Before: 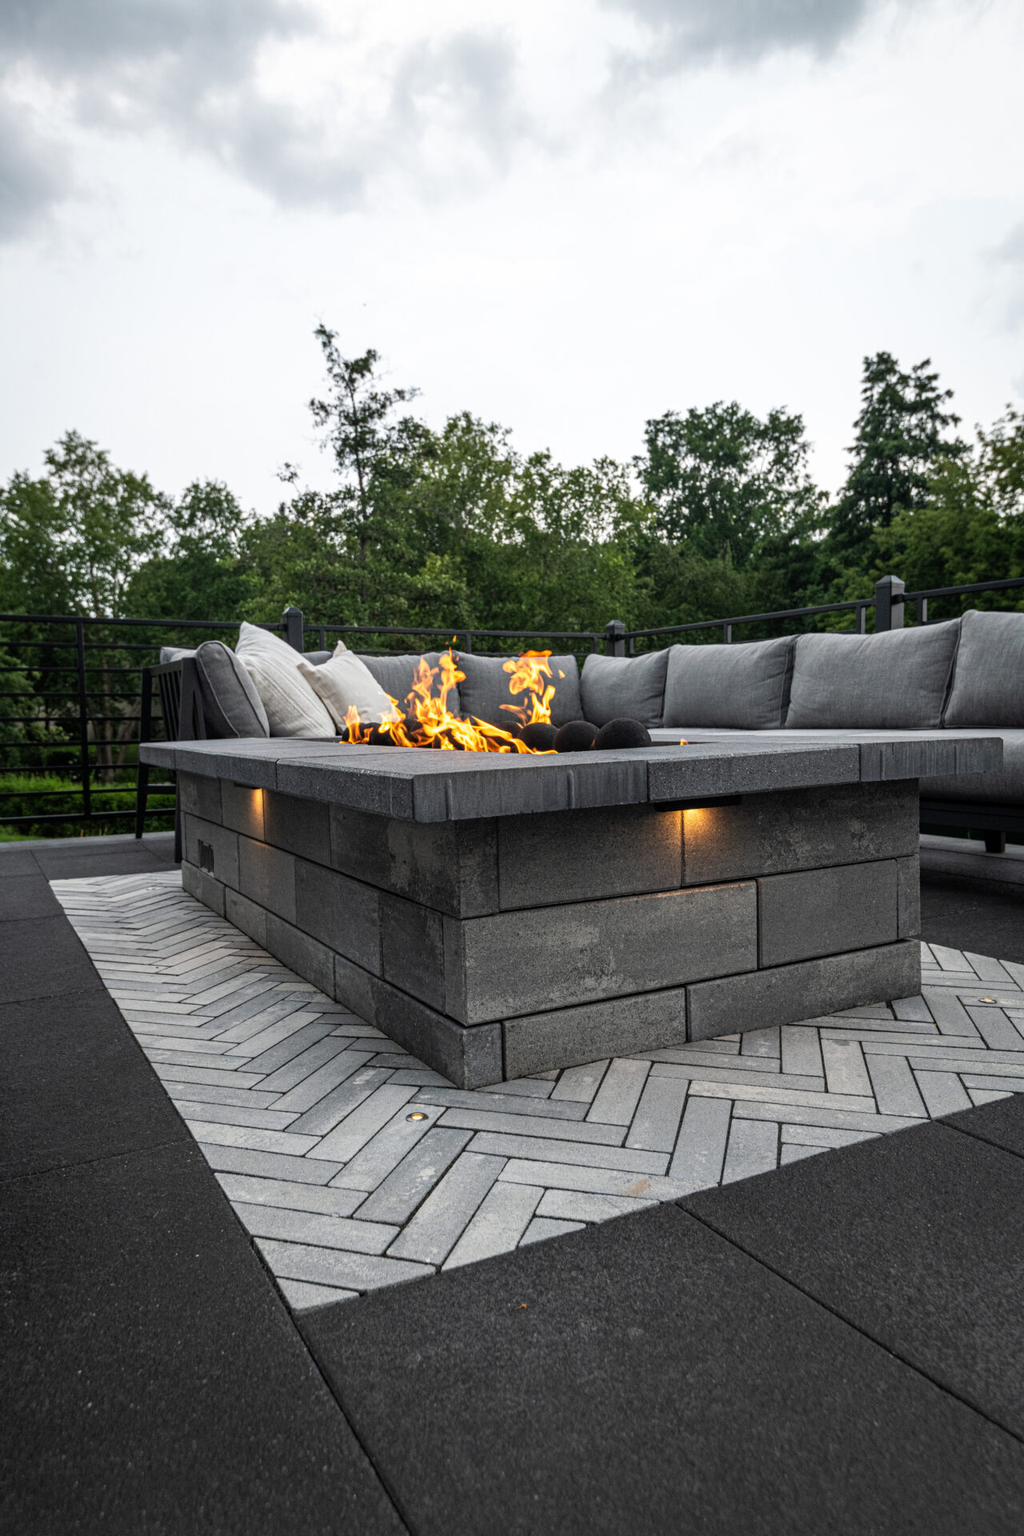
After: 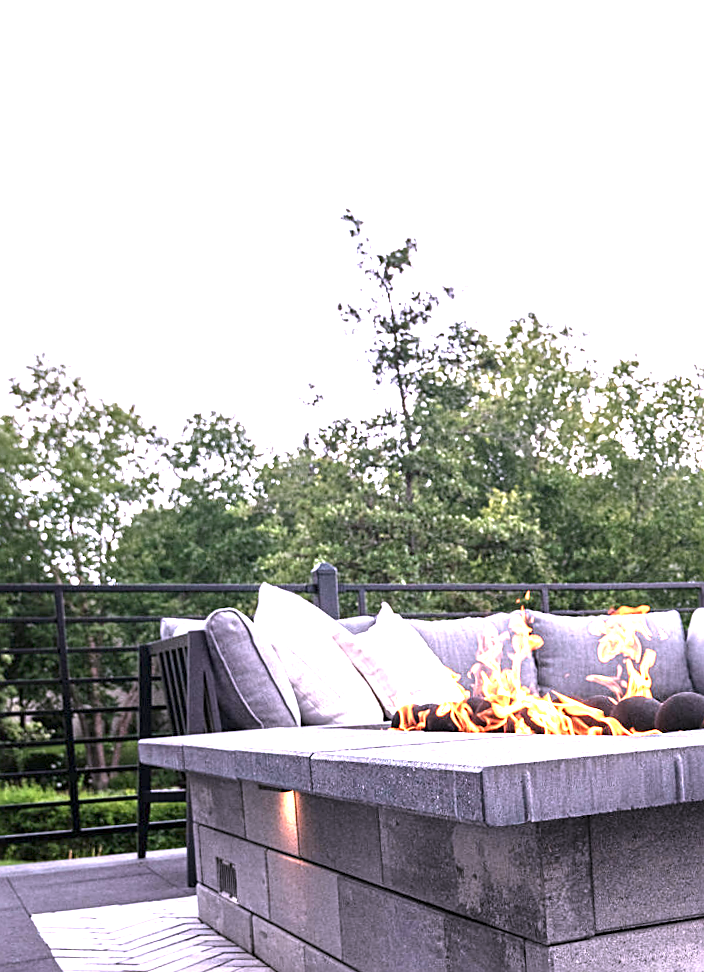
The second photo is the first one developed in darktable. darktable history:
rotate and perspective: rotation -2°, crop left 0.022, crop right 0.978, crop top 0.049, crop bottom 0.951
exposure: exposure 2.04 EV, compensate highlight preservation false
crop and rotate: left 3.047%, top 7.509%, right 42.236%, bottom 37.598%
color correction: highlights a* 15.46, highlights b* -20.56
sharpen: on, module defaults
